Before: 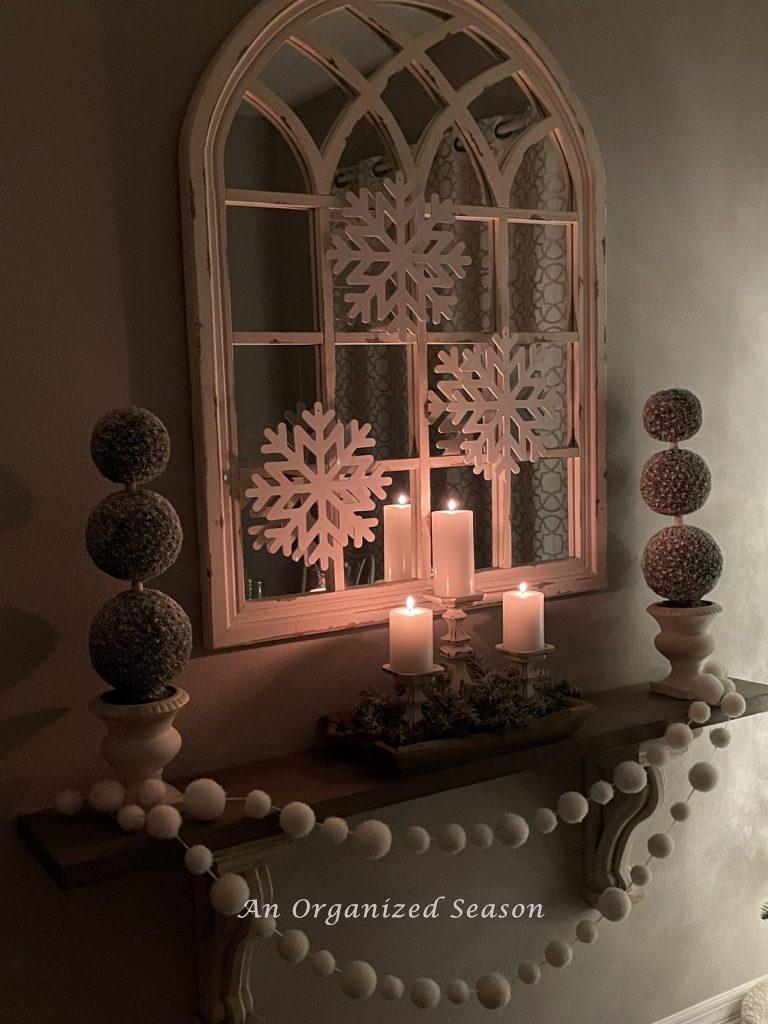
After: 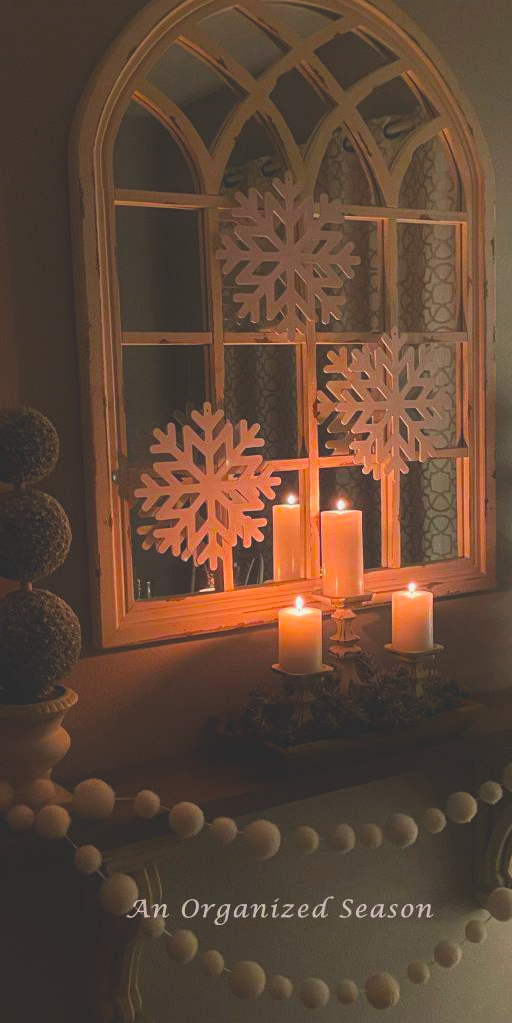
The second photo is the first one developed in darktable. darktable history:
crop and rotate: left 14.504%, right 18.738%
color balance rgb: perceptual saturation grading › global saturation 99.542%, contrast -10.42%
tone equalizer: -8 EV -0.78 EV, -7 EV -0.713 EV, -6 EV -0.591 EV, -5 EV -0.37 EV, -3 EV 0.391 EV, -2 EV 0.6 EV, -1 EV 0.685 EV, +0 EV 0.721 EV, mask exposure compensation -0.506 EV
exposure: black level correction -0.035, exposure -0.497 EV, compensate exposure bias true, compensate highlight preservation false
